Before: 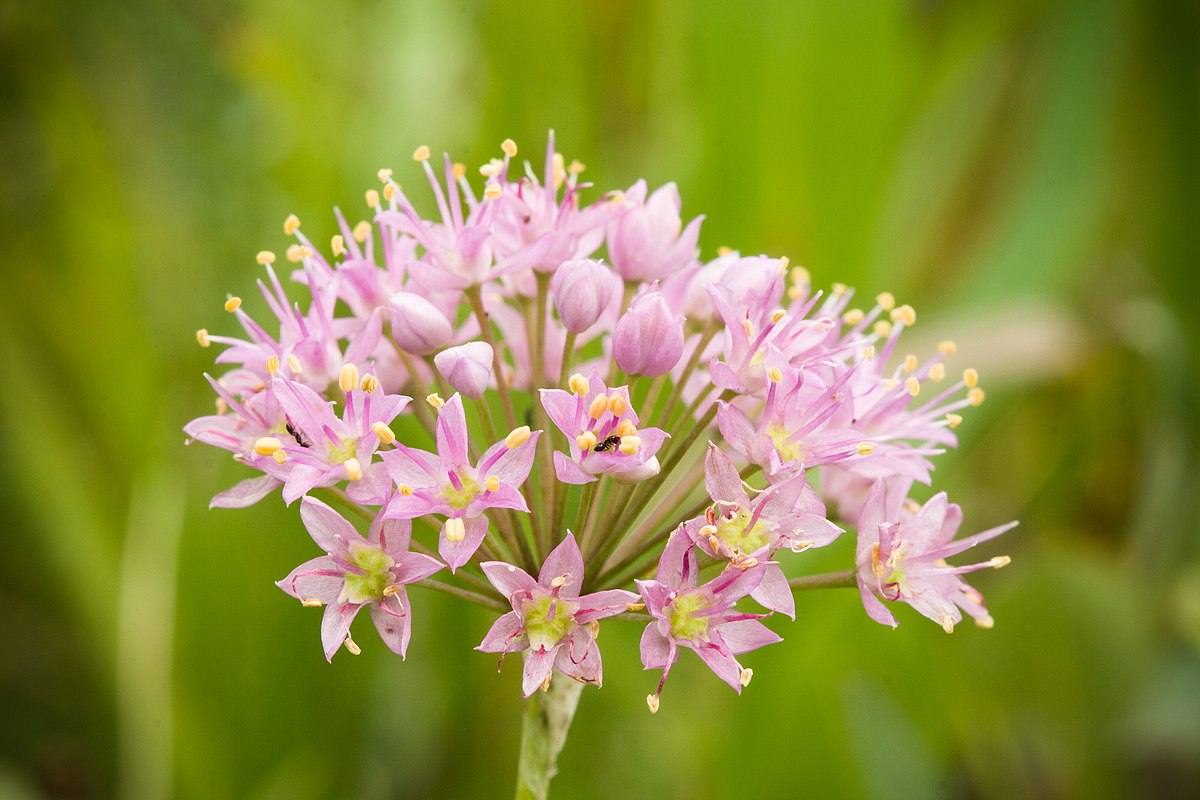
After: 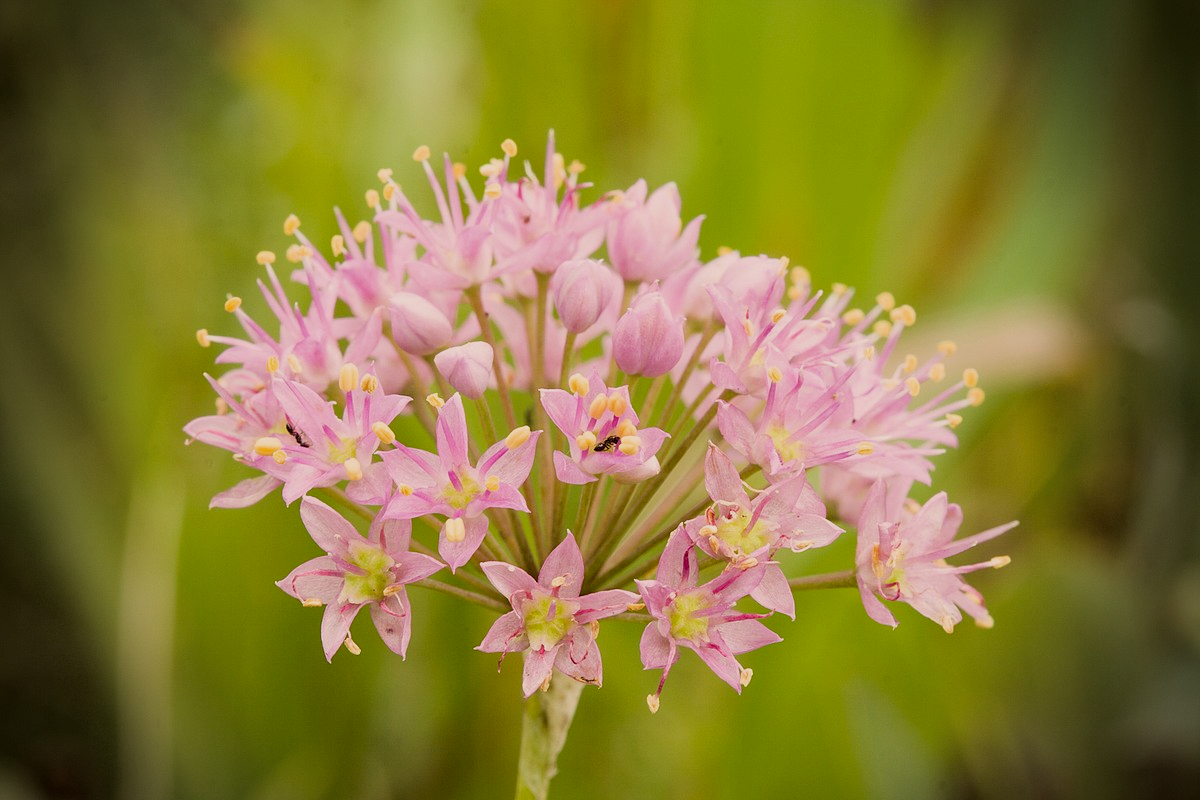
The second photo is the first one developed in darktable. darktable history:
filmic rgb: middle gray luminance 18.36%, black relative exposure -9 EV, white relative exposure 3.7 EV, threshold 3 EV, target black luminance 0%, hardness 4.85, latitude 67.74%, contrast 0.954, highlights saturation mix 21.2%, shadows ↔ highlights balance 21.23%, enable highlight reconstruction true
color correction: highlights a* 6.21, highlights b* 7.87, shadows a* 6.07, shadows b* 7.05, saturation 0.932
vignetting: fall-off start 68.74%, fall-off radius 29.82%, brightness -0.578, saturation -0.247, width/height ratio 0.993, shape 0.852, dithering 8-bit output
